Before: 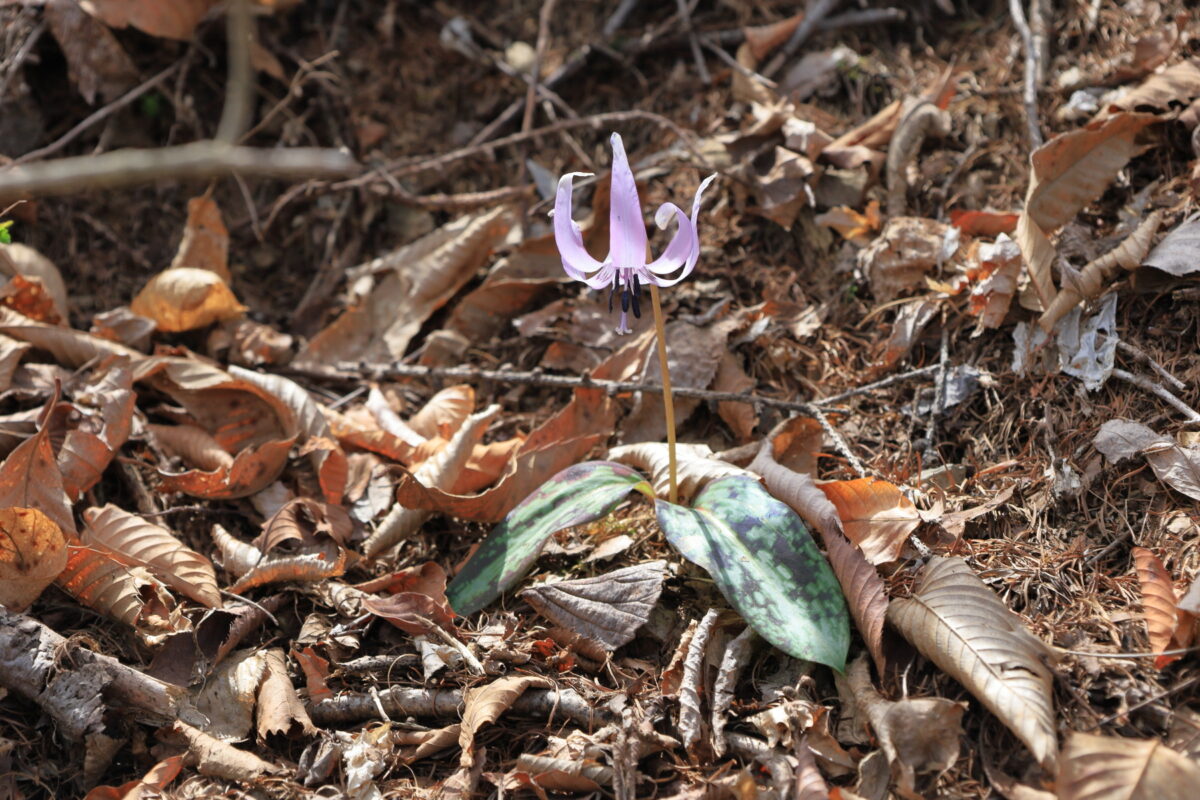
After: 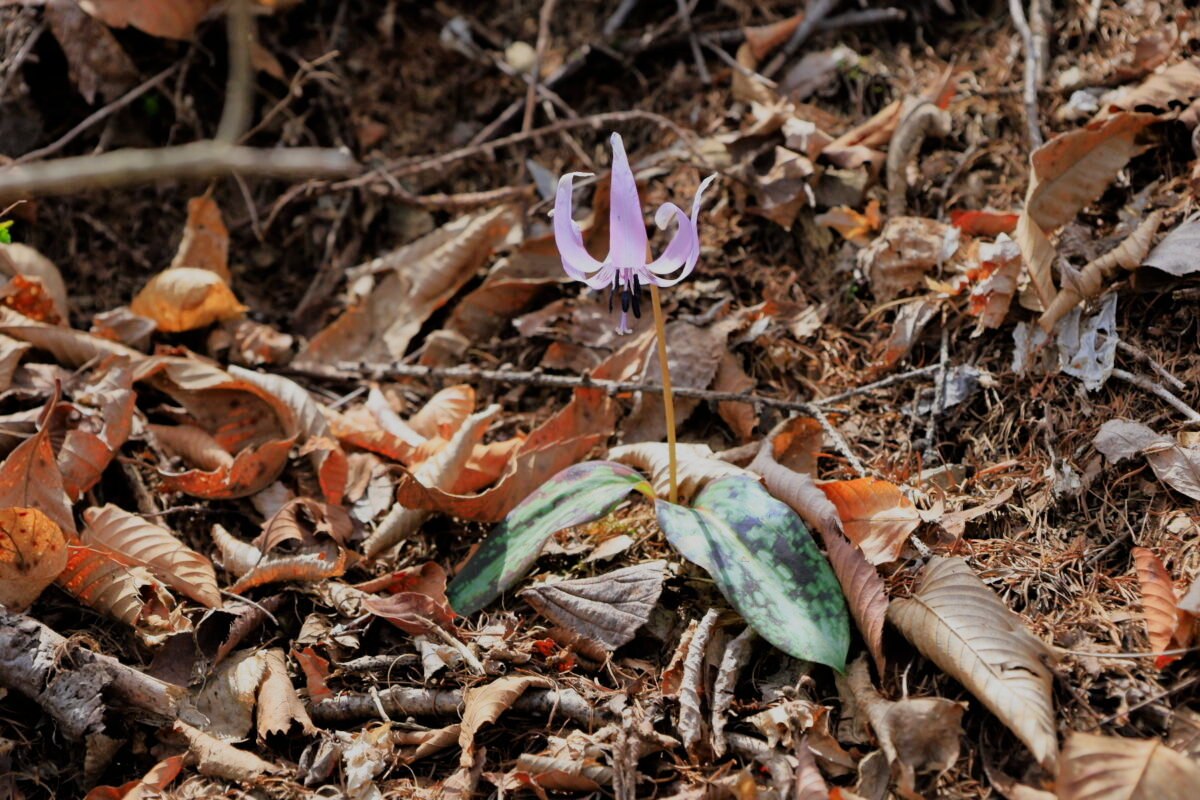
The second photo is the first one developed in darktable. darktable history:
contrast brightness saturation: contrast 0.09, saturation 0.28
shadows and highlights: radius 334.93, shadows 63.48, highlights 6.06, compress 87.7%, highlights color adjustment 39.73%, soften with gaussian
filmic rgb: black relative exposure -6.98 EV, white relative exposure 5.63 EV, hardness 2.86
